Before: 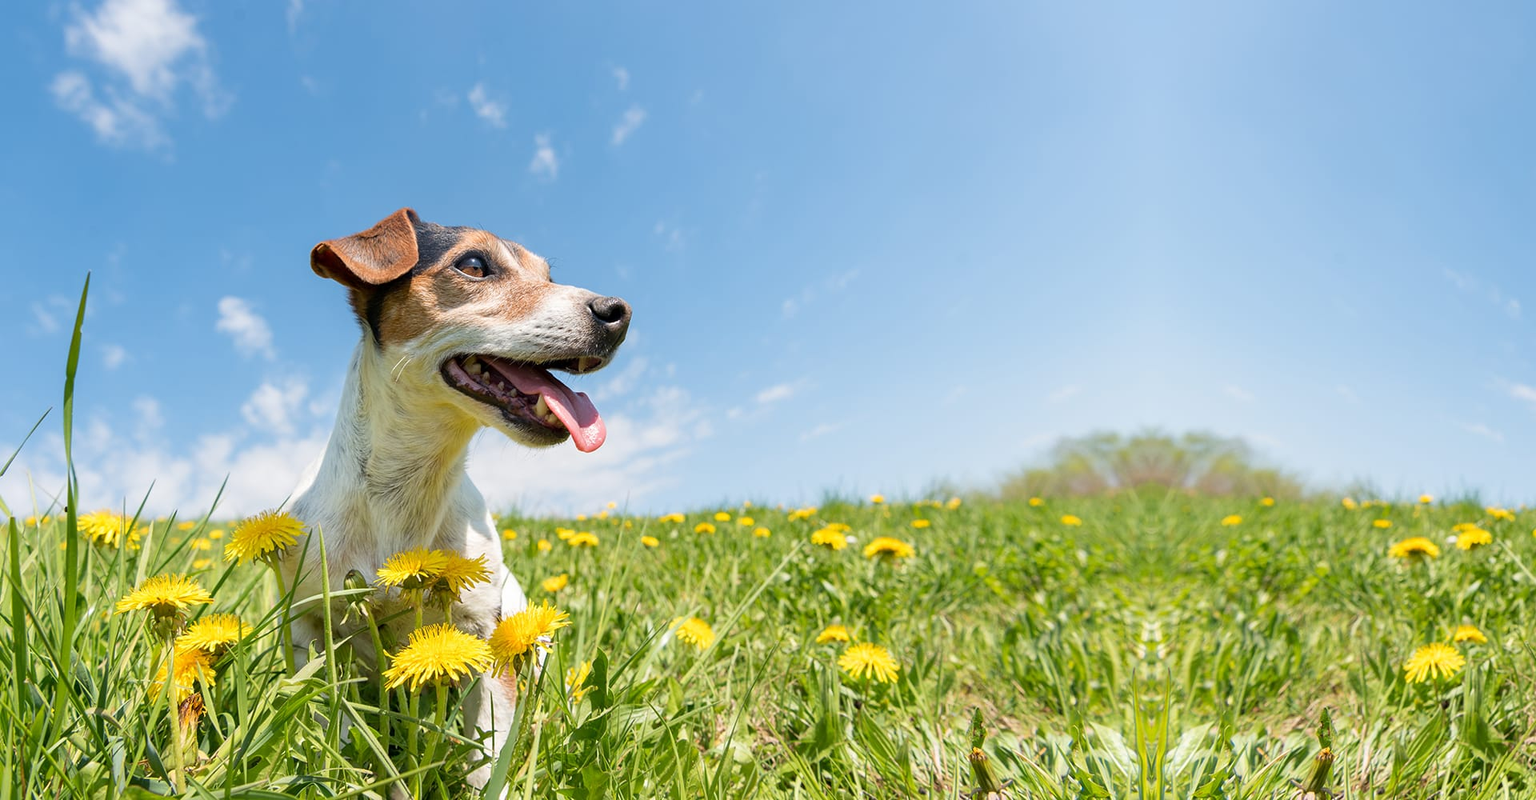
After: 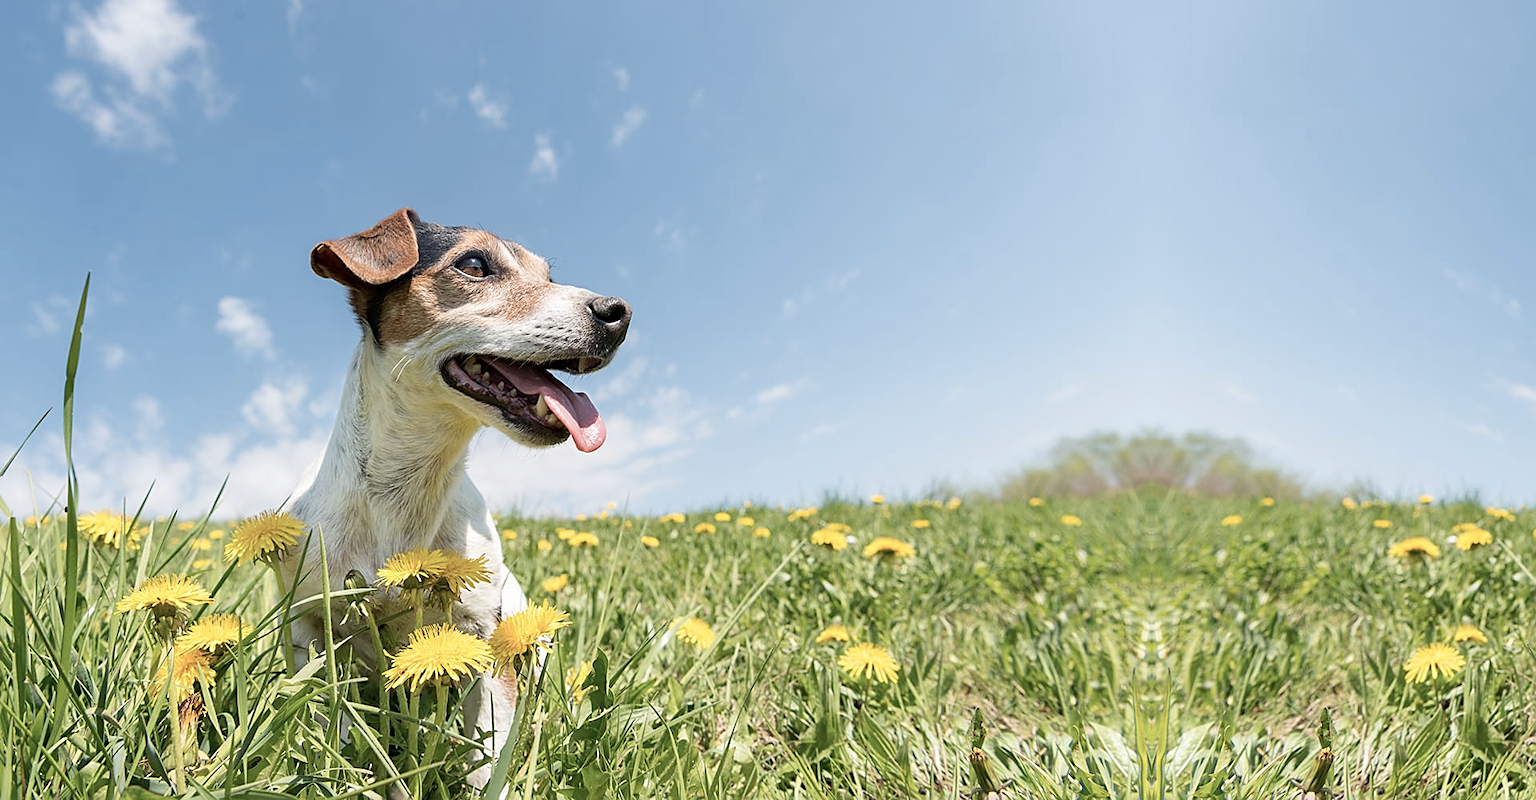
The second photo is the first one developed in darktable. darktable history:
sharpen: on, module defaults
contrast brightness saturation: contrast 0.1, saturation -0.3
